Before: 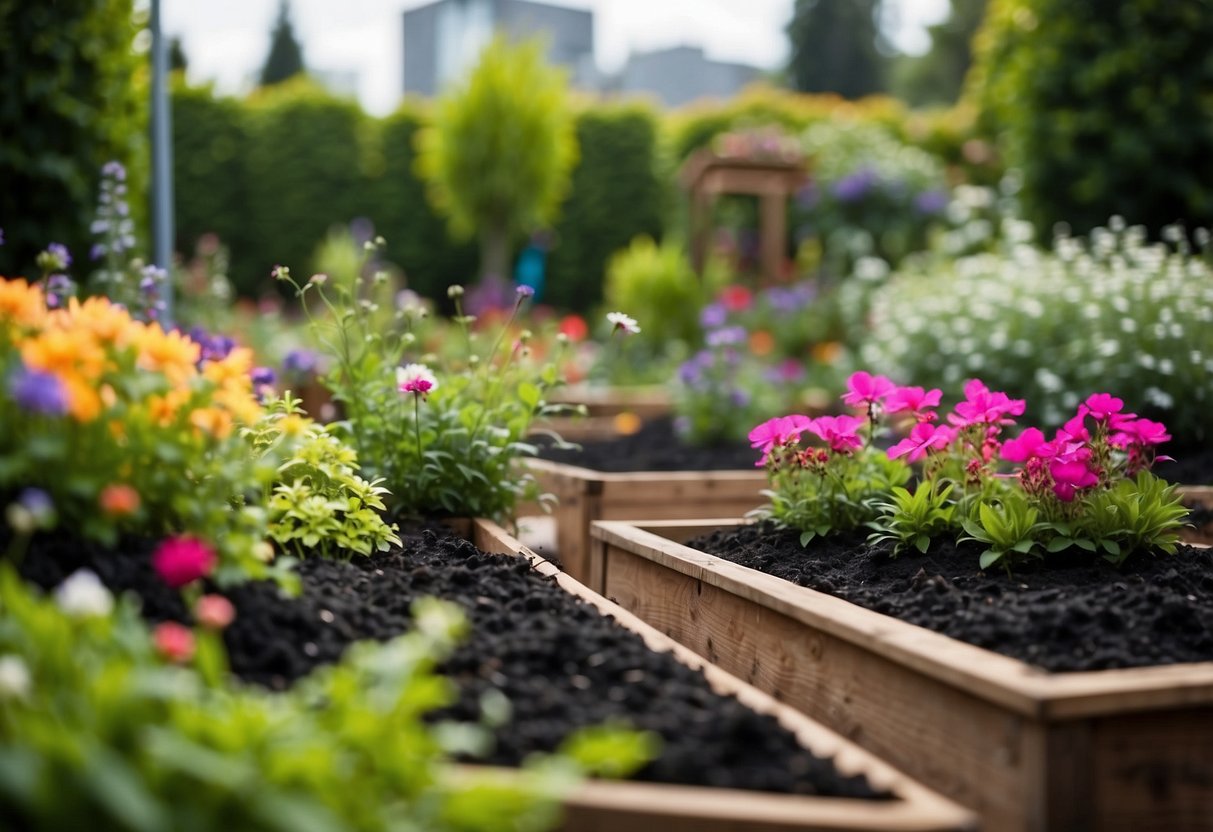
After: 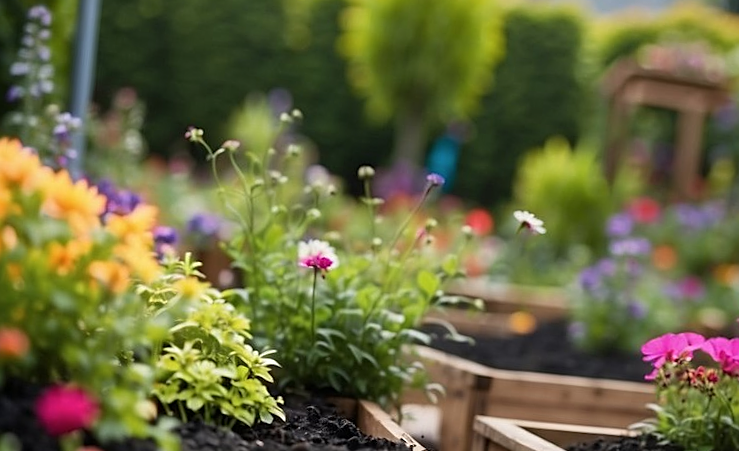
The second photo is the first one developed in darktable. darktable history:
contrast brightness saturation: saturation -0.032
crop and rotate: angle -6.33°, left 2.23%, top 6.657%, right 27.381%, bottom 30.617%
sharpen: on, module defaults
